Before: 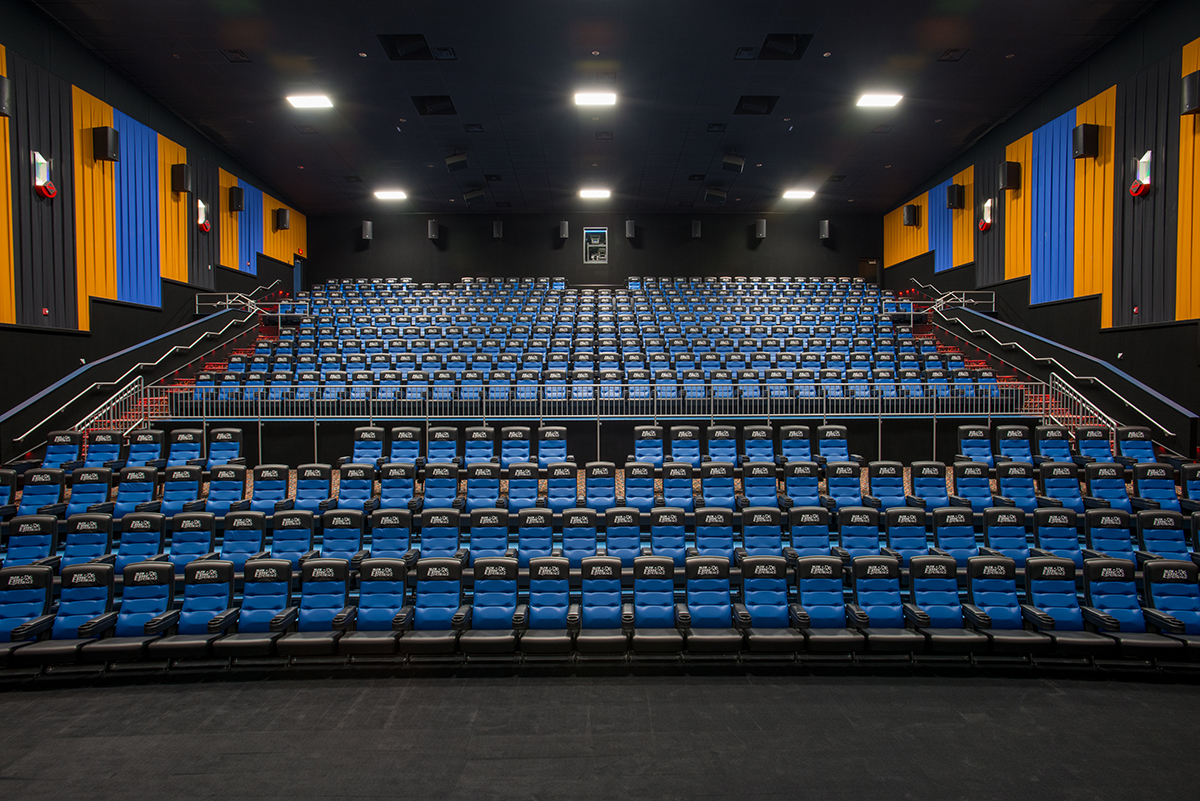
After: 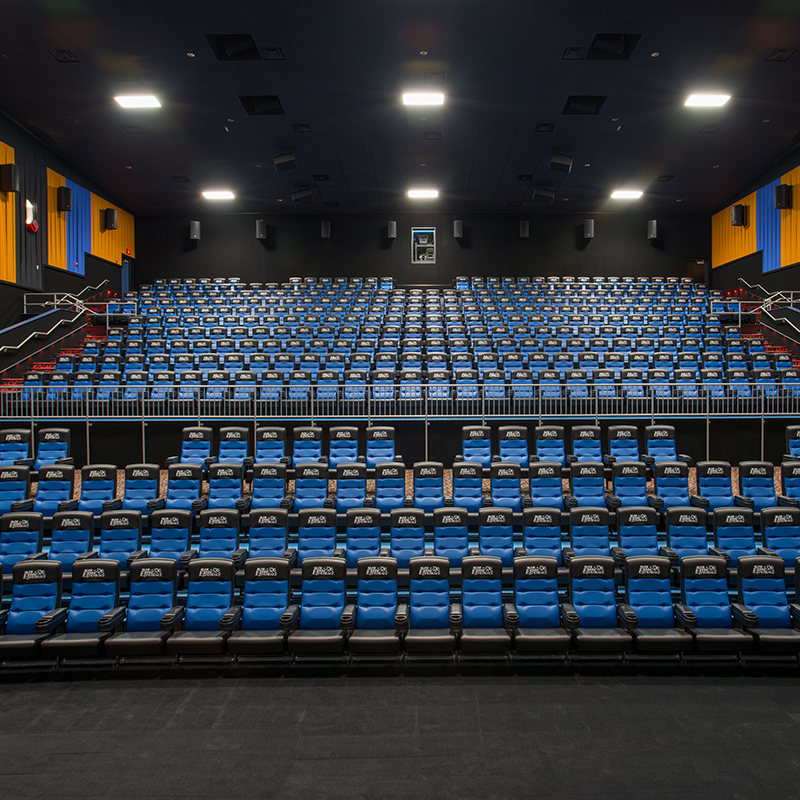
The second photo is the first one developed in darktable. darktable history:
crop and rotate: left 14.349%, right 18.93%
